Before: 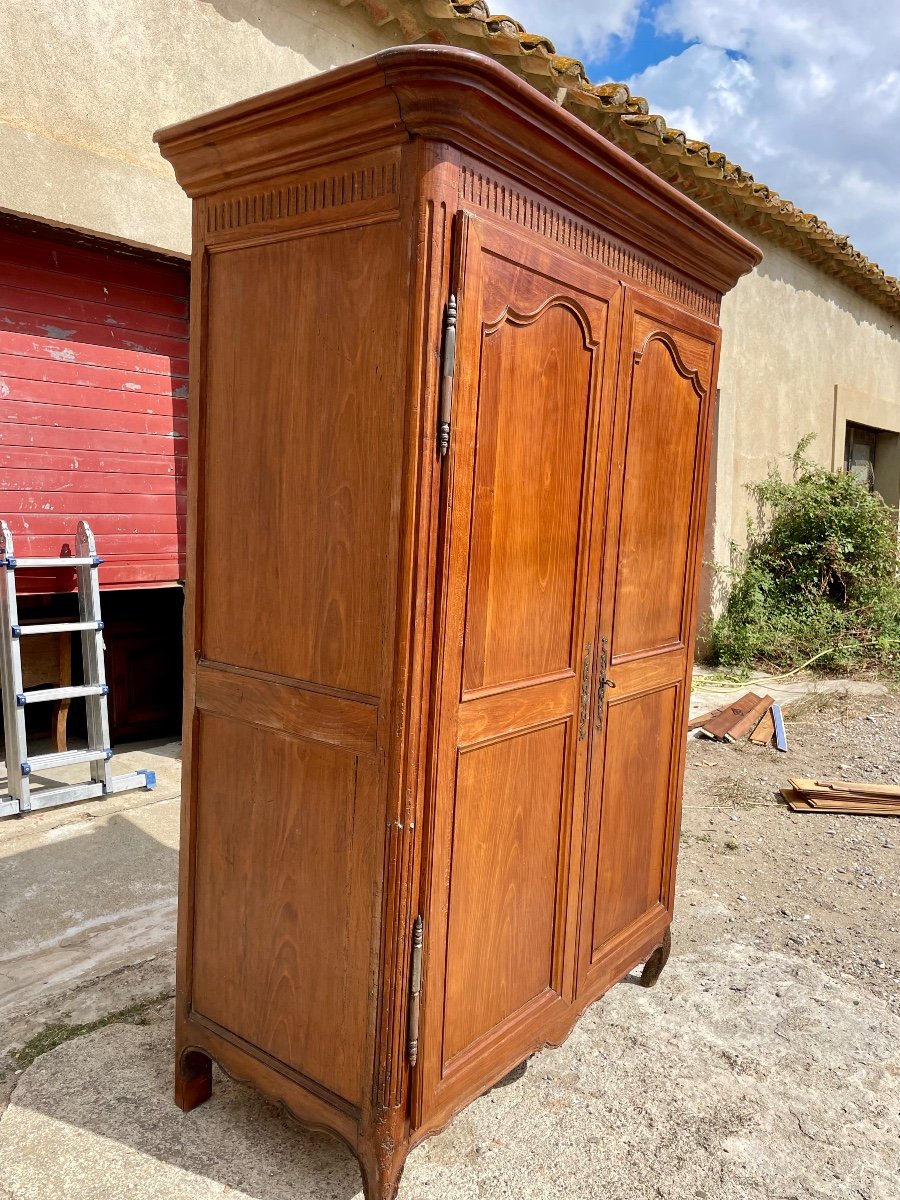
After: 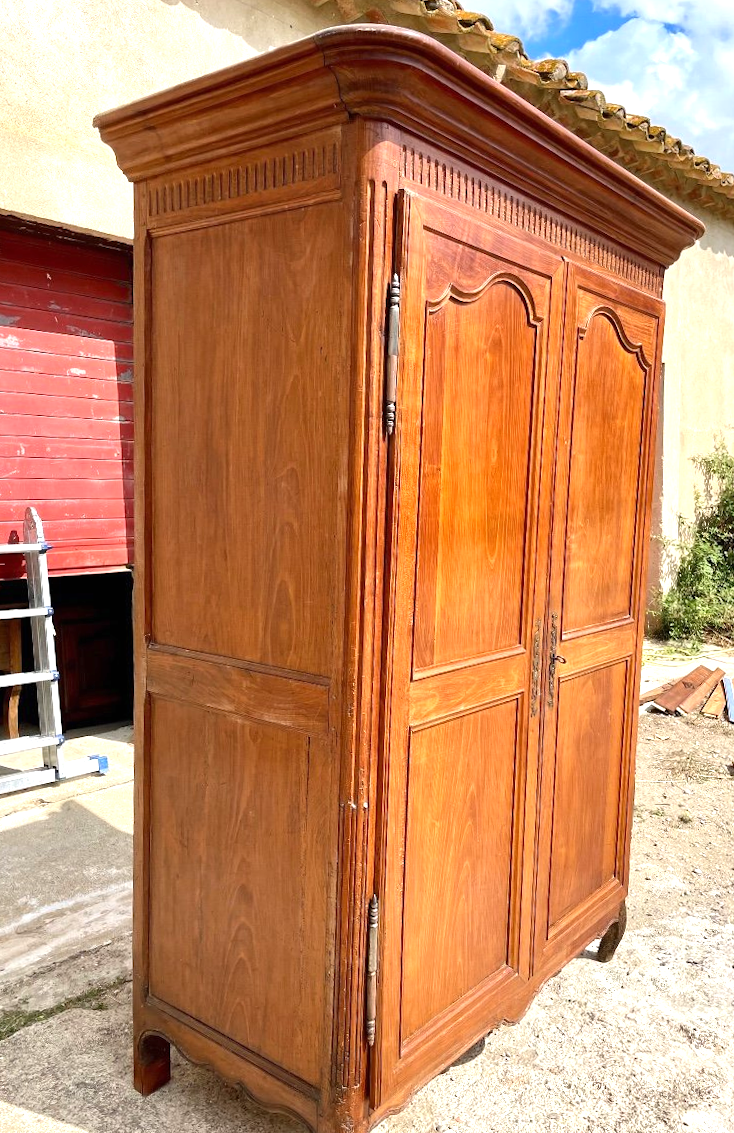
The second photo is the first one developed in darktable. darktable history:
exposure: black level correction 0, exposure 0.698 EV, compensate highlight preservation false
crop and rotate: angle 1.13°, left 4.516%, top 0.554%, right 11.729%, bottom 2.496%
